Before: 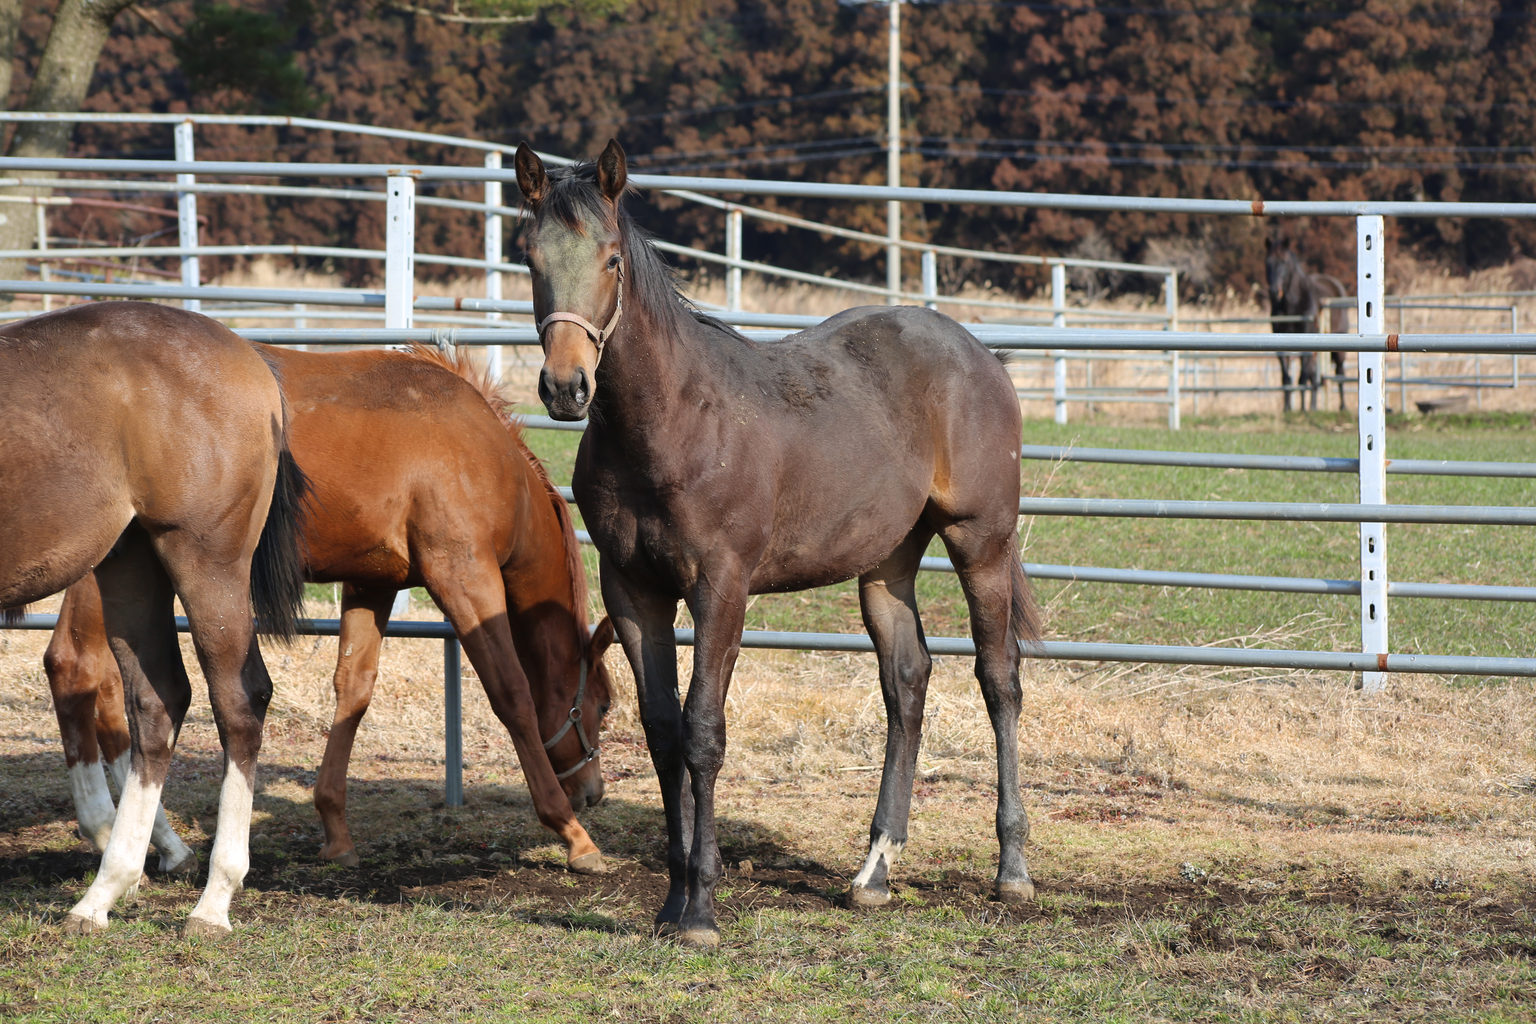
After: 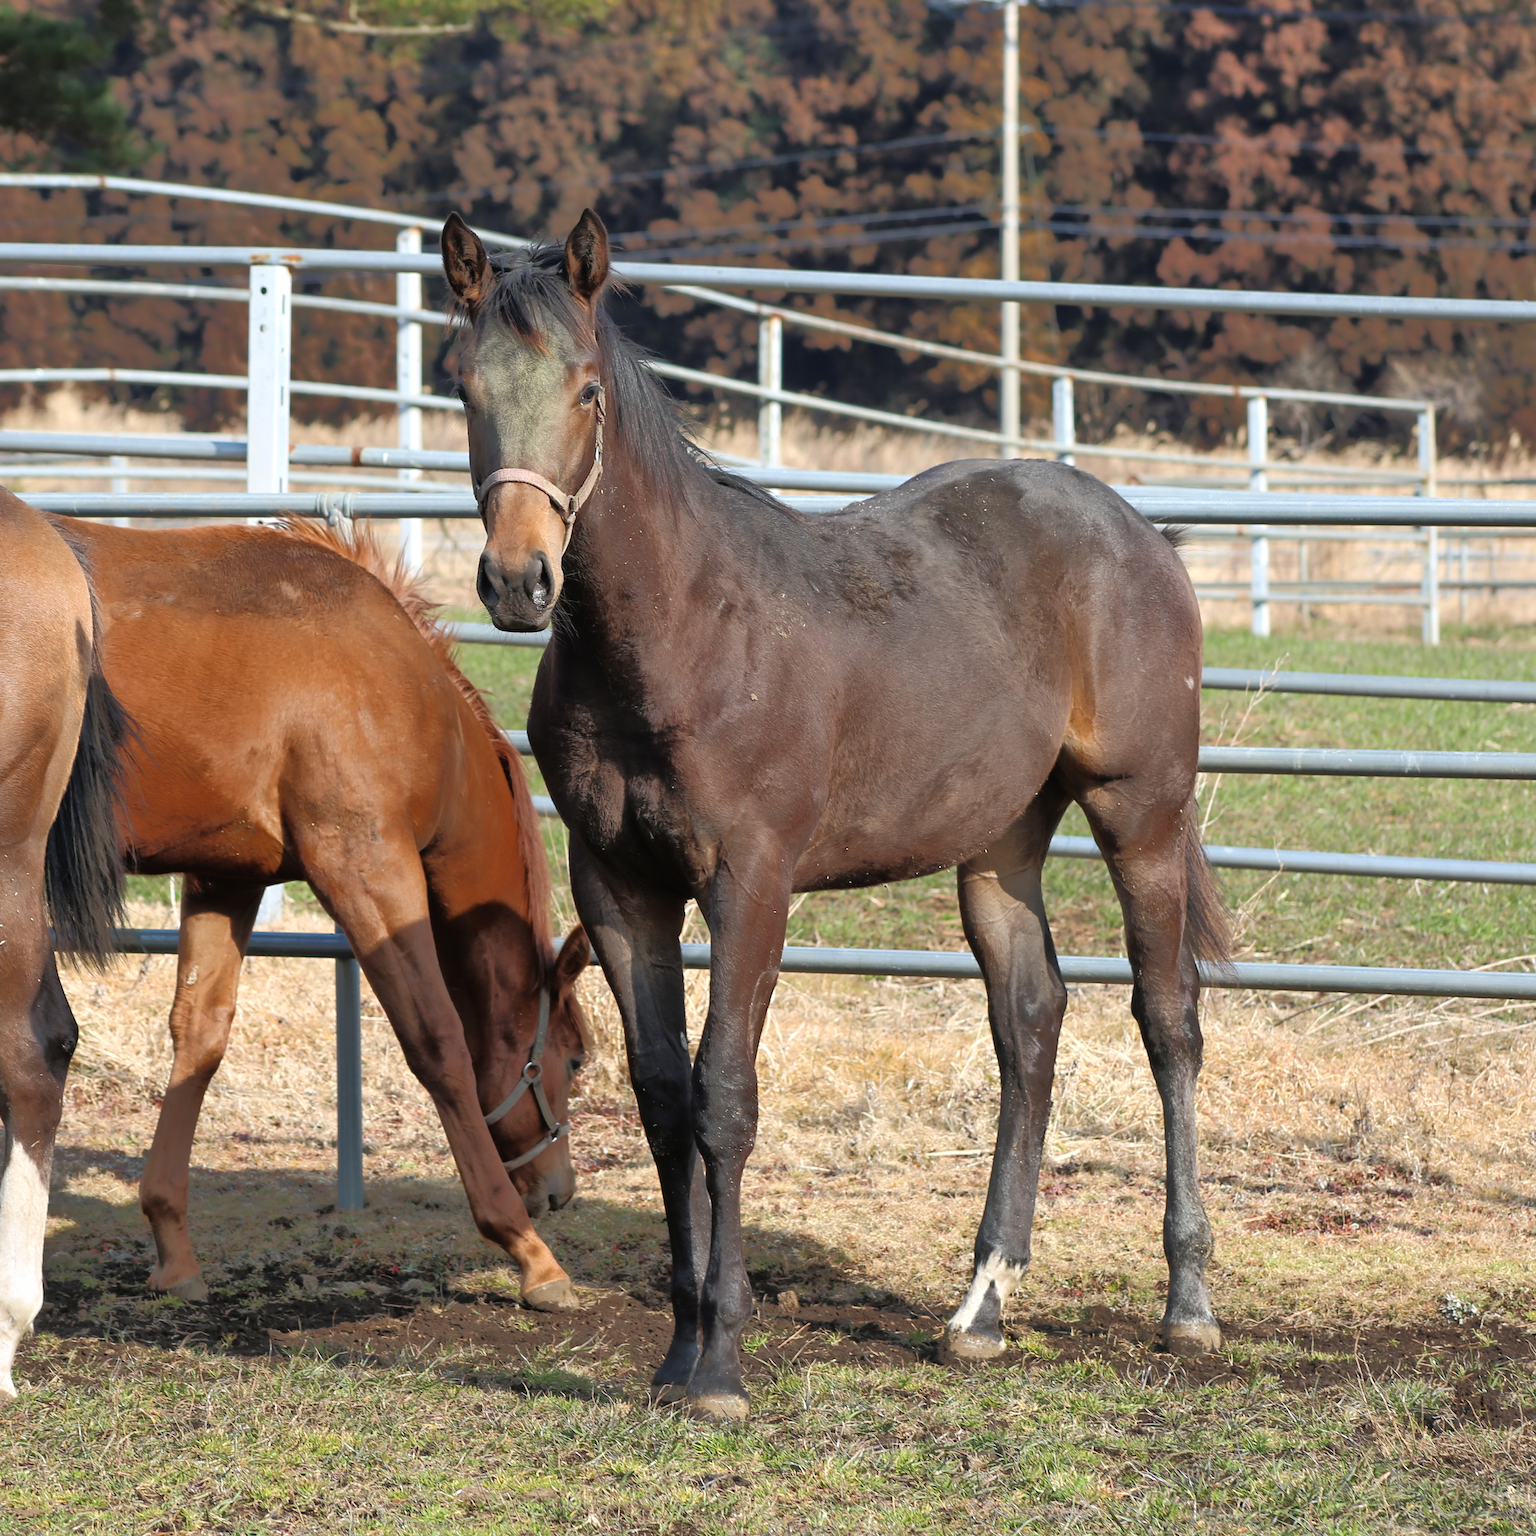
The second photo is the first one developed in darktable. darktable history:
tone equalizer: -8 EV -0.528 EV, -7 EV -0.319 EV, -6 EV -0.083 EV, -5 EV 0.413 EV, -4 EV 0.985 EV, -3 EV 0.791 EV, -2 EV -0.01 EV, -1 EV 0.14 EV, +0 EV -0.012 EV, smoothing 1
crop and rotate: left 14.385%, right 18.948%
